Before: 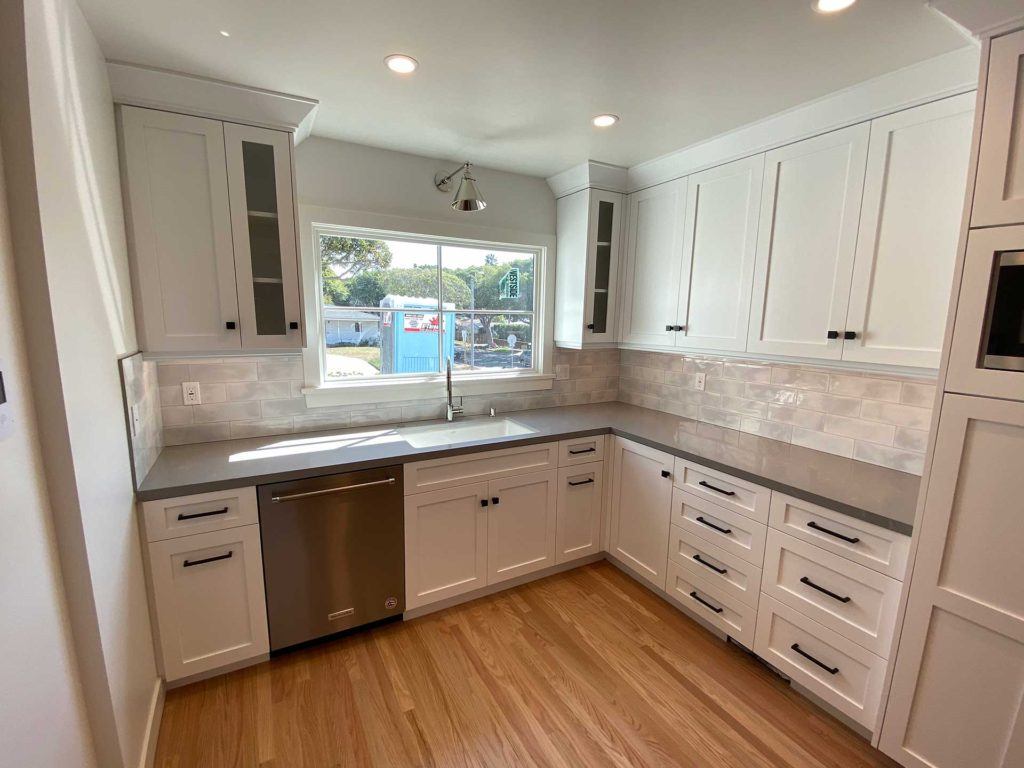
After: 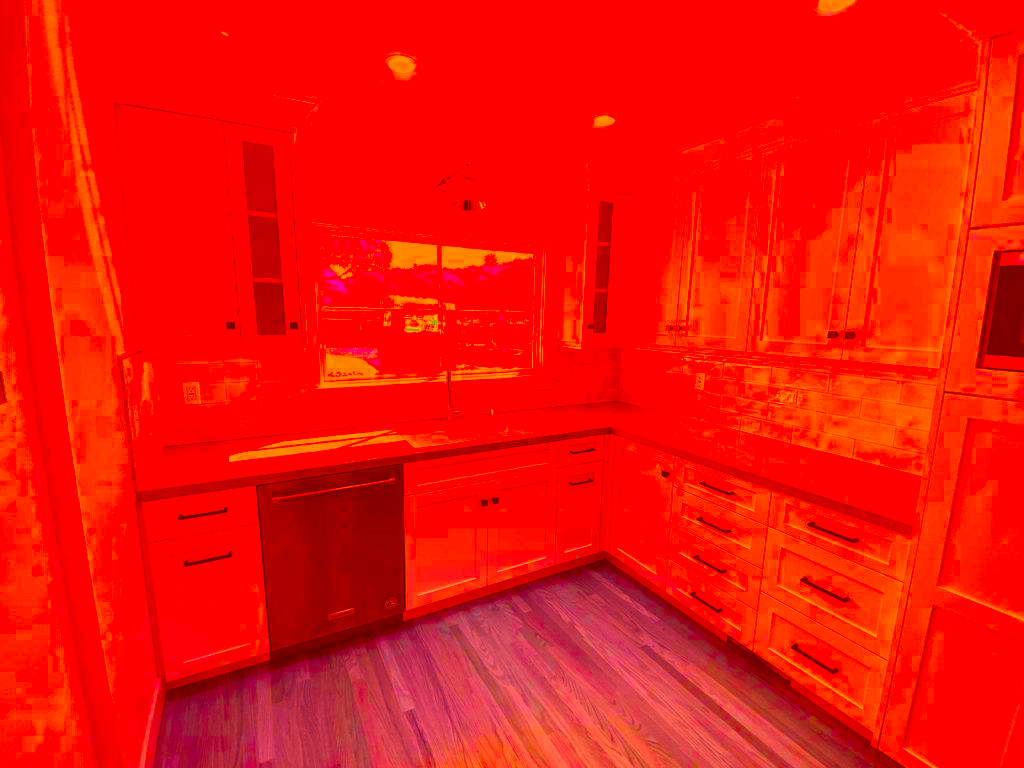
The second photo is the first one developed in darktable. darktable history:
color calibration: illuminant as shot in camera, x 0.358, y 0.373, temperature 4628.91 K
exposure: exposure 0.203 EV, compensate highlight preservation false
color correction: highlights a* -39.05, highlights b* -39.73, shadows a* -39.61, shadows b* -39.29, saturation -3
